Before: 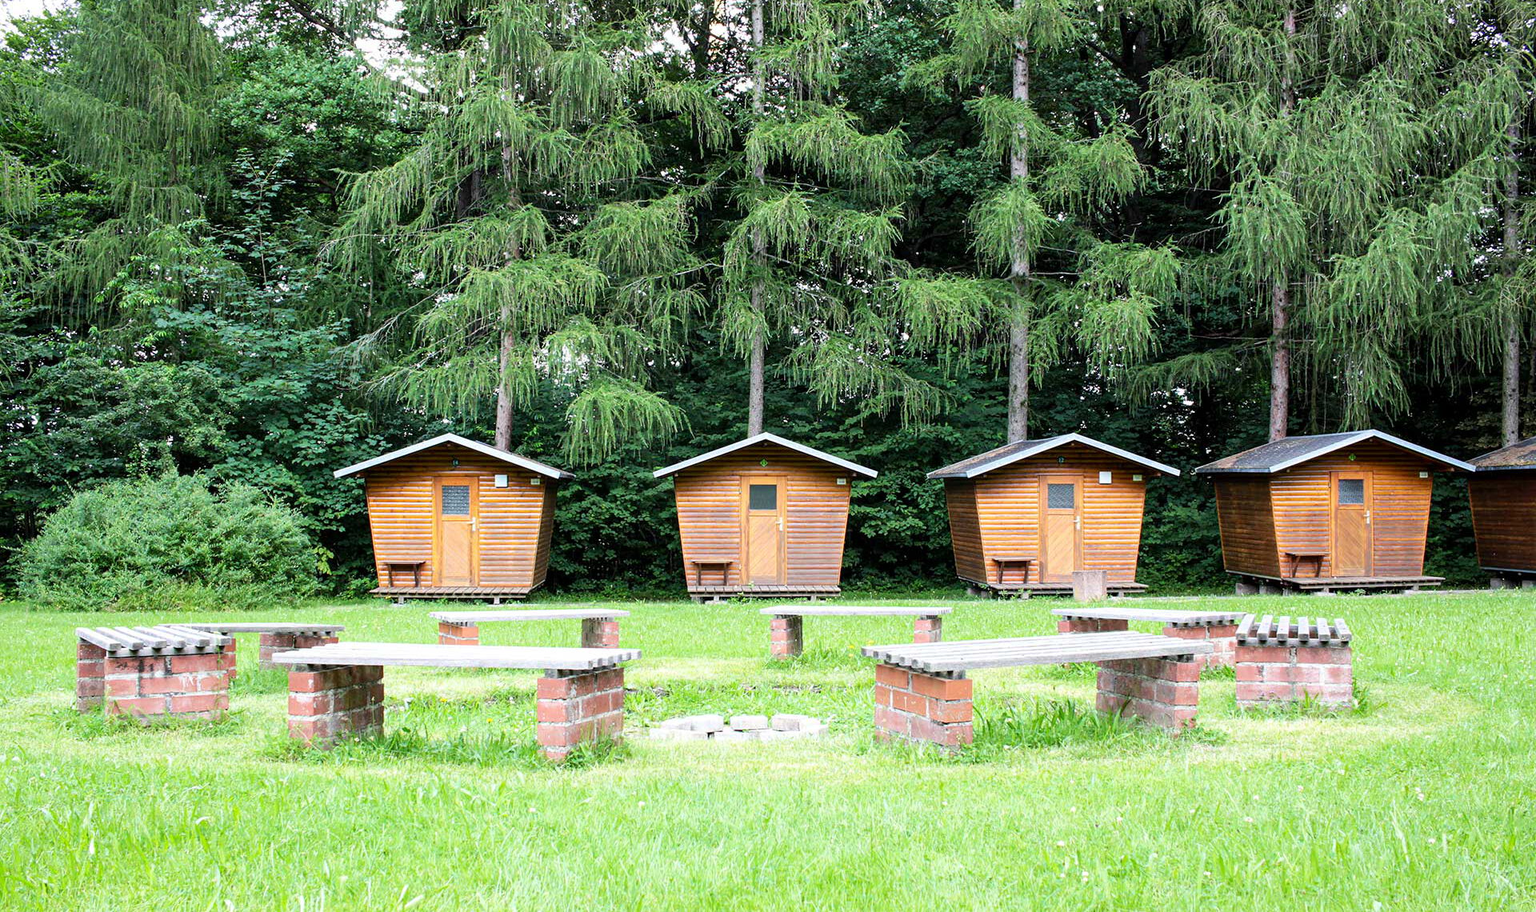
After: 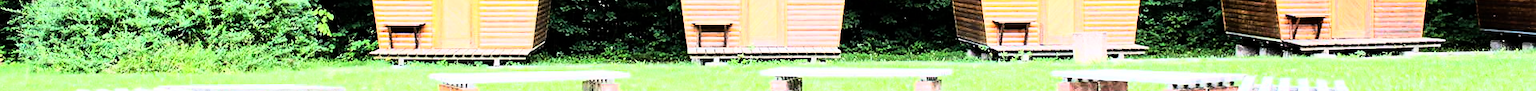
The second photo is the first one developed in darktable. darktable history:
crop and rotate: top 59.084%, bottom 30.916%
rgb curve: curves: ch0 [(0, 0) (0.21, 0.15) (0.24, 0.21) (0.5, 0.75) (0.75, 0.96) (0.89, 0.99) (1, 1)]; ch1 [(0, 0.02) (0.21, 0.13) (0.25, 0.2) (0.5, 0.67) (0.75, 0.9) (0.89, 0.97) (1, 1)]; ch2 [(0, 0.02) (0.21, 0.13) (0.25, 0.2) (0.5, 0.67) (0.75, 0.9) (0.89, 0.97) (1, 1)], compensate middle gray true
